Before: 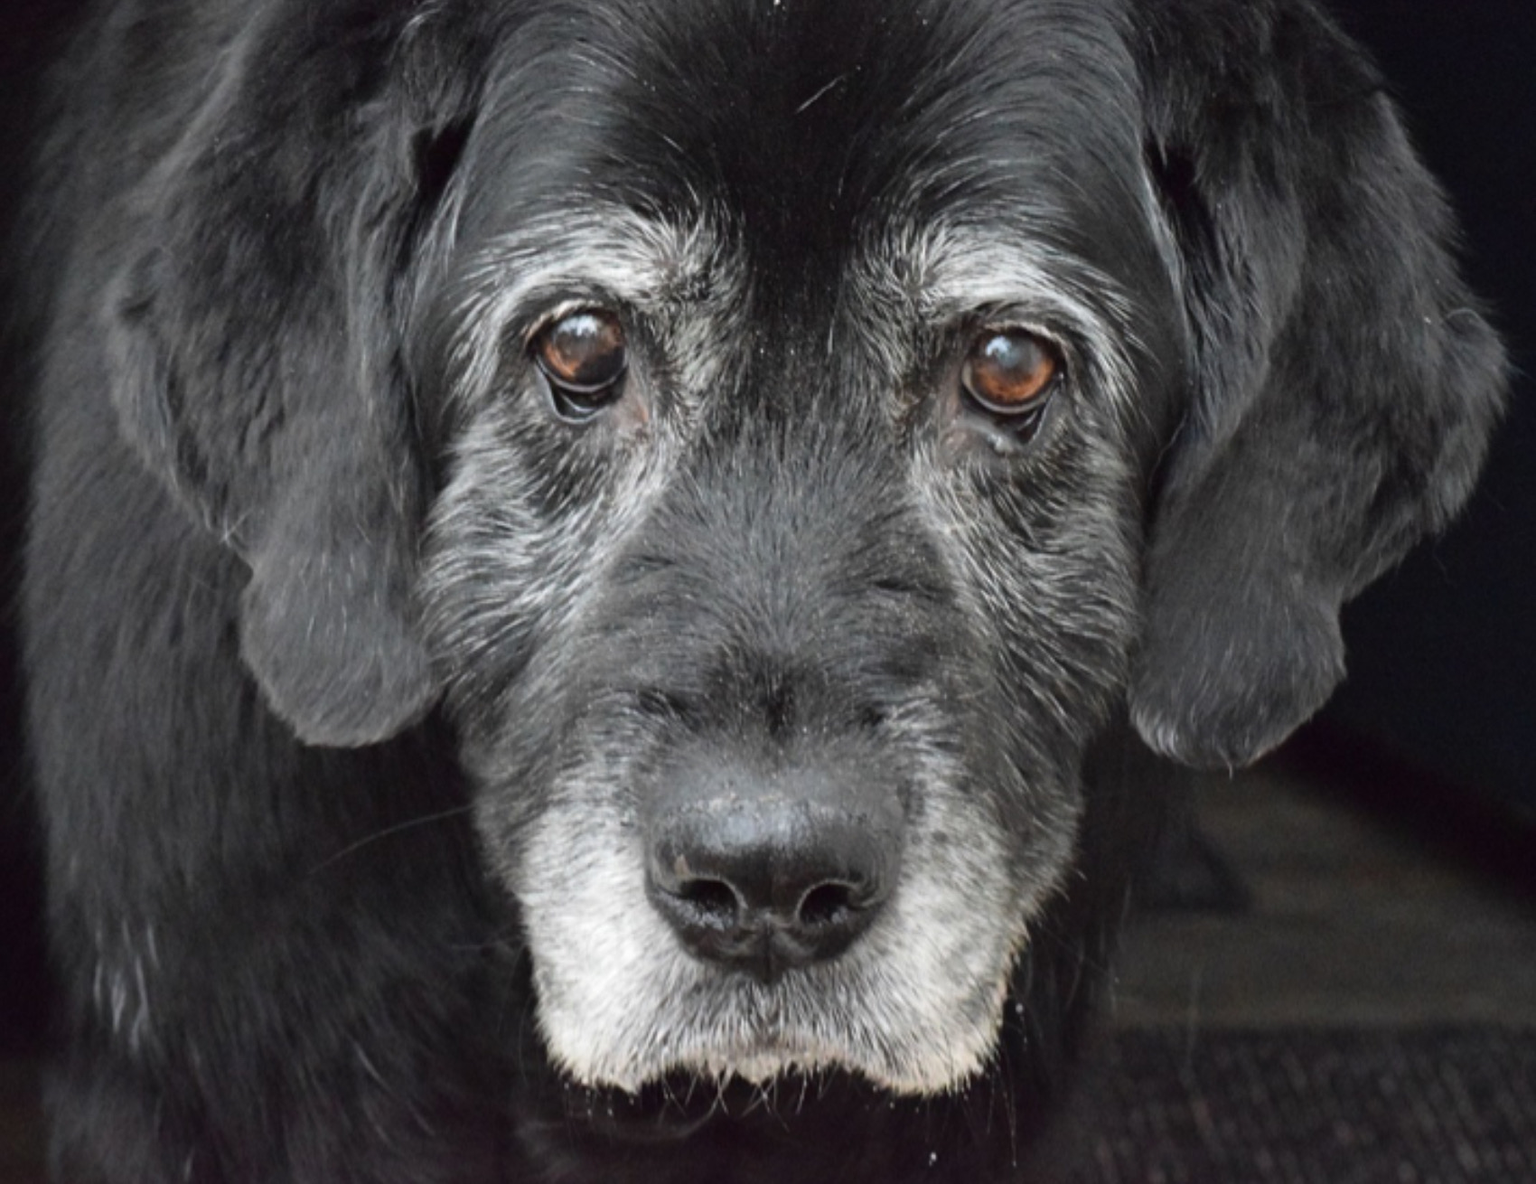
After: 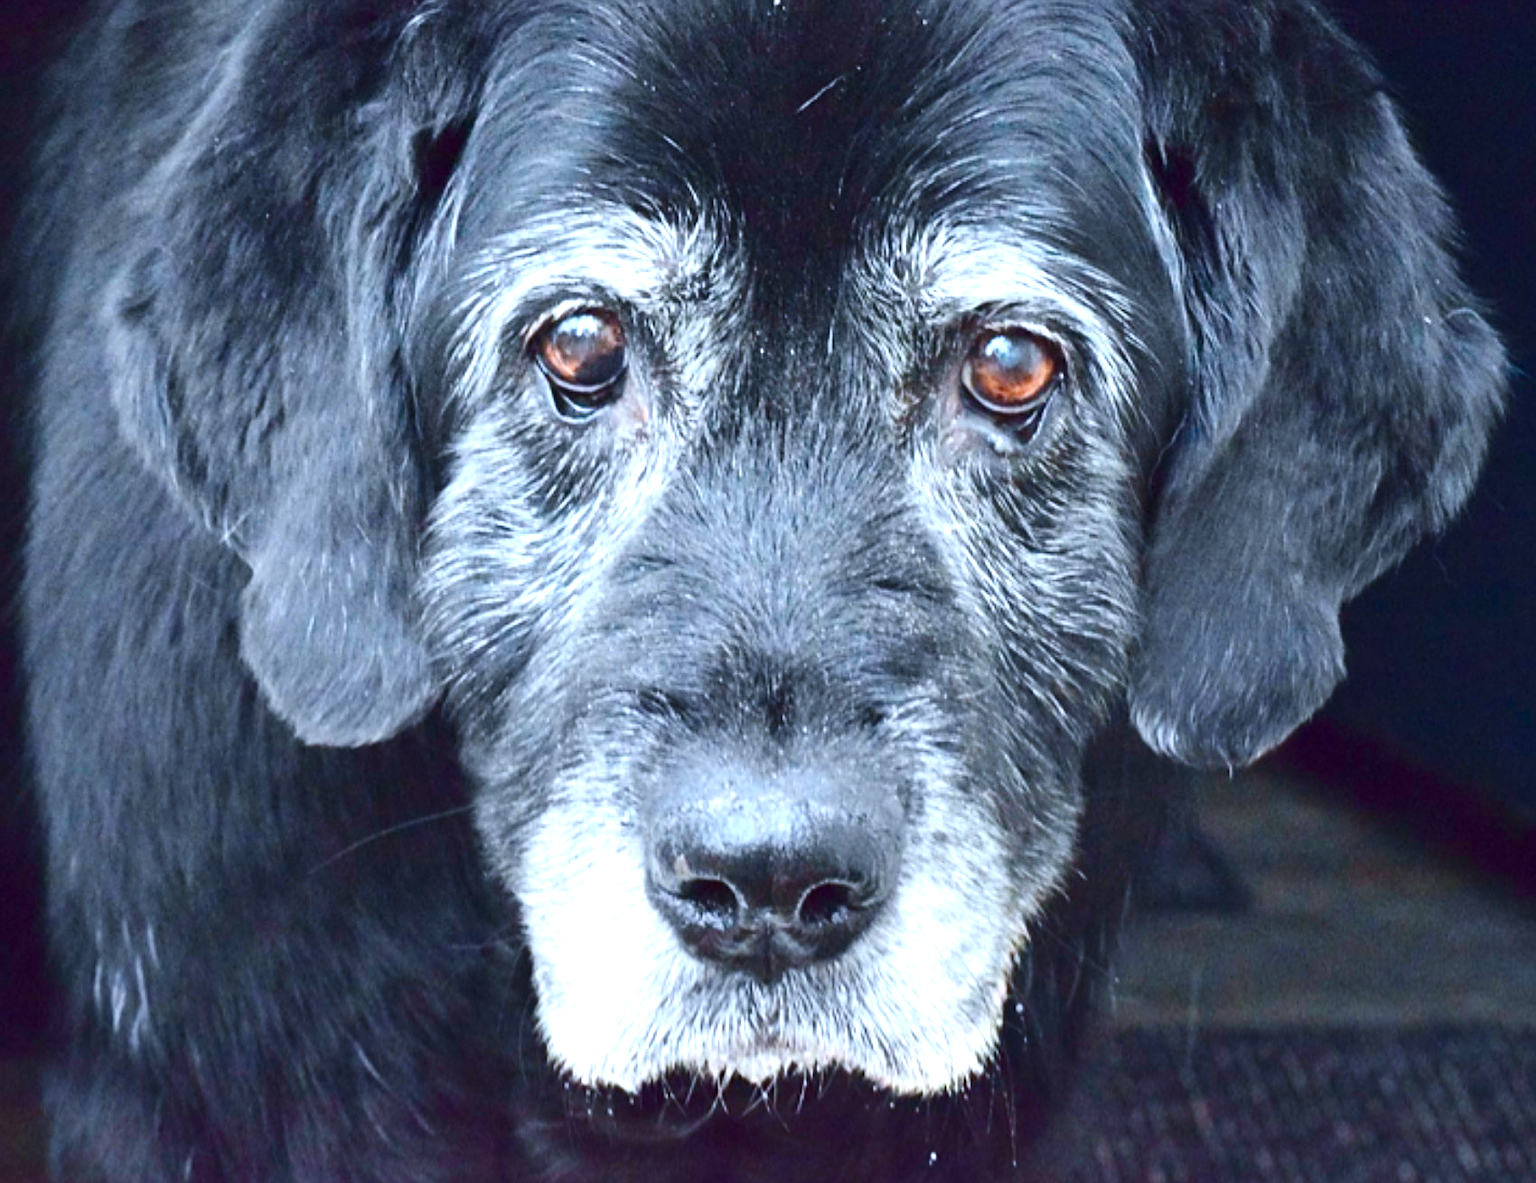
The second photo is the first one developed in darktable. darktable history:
sharpen: on, module defaults
contrast brightness saturation: contrast 0.18, saturation 0.3
color calibration: x 0.38, y 0.39, temperature 4086.04 K
exposure: black level correction 0, exposure 0.7 EV, compensate exposure bias true, compensate highlight preservation false
color balance rgb: perceptual saturation grading › global saturation 20%, perceptual saturation grading › highlights -50%, perceptual saturation grading › shadows 30%, perceptual brilliance grading › global brilliance 10%, perceptual brilliance grading › shadows 15%
